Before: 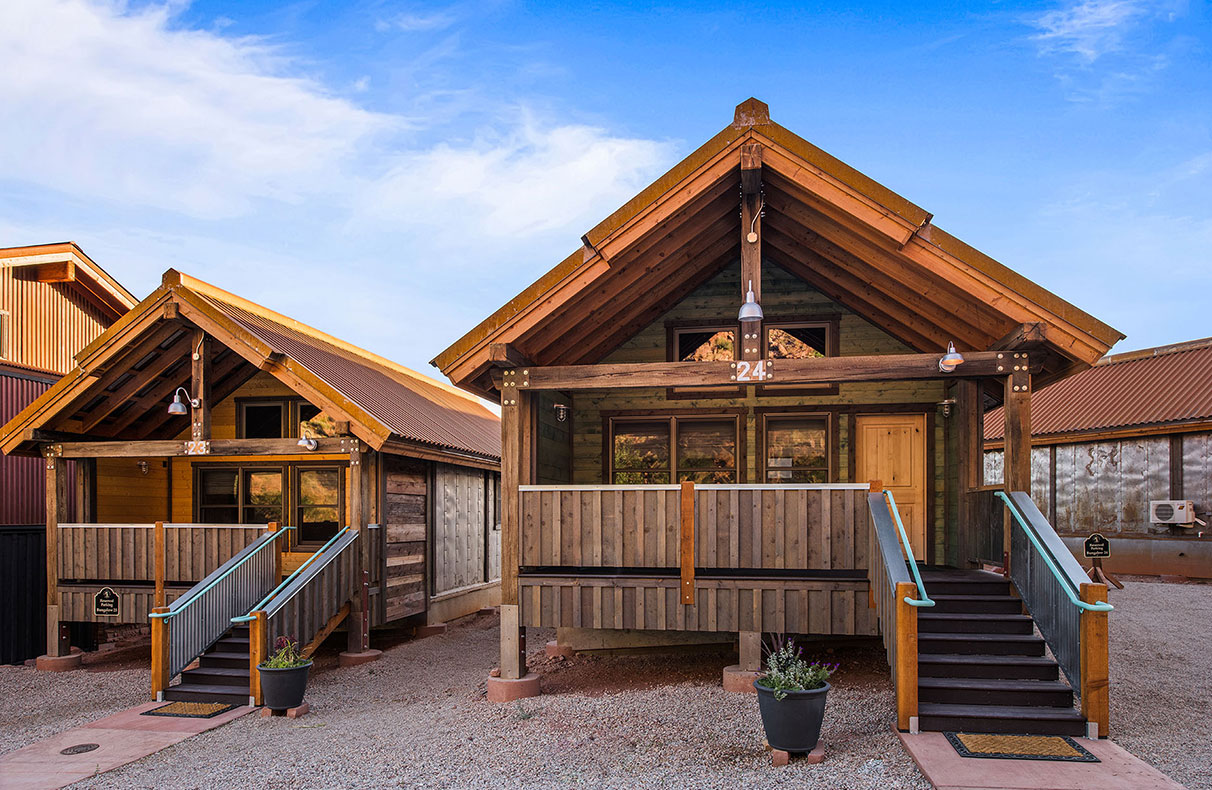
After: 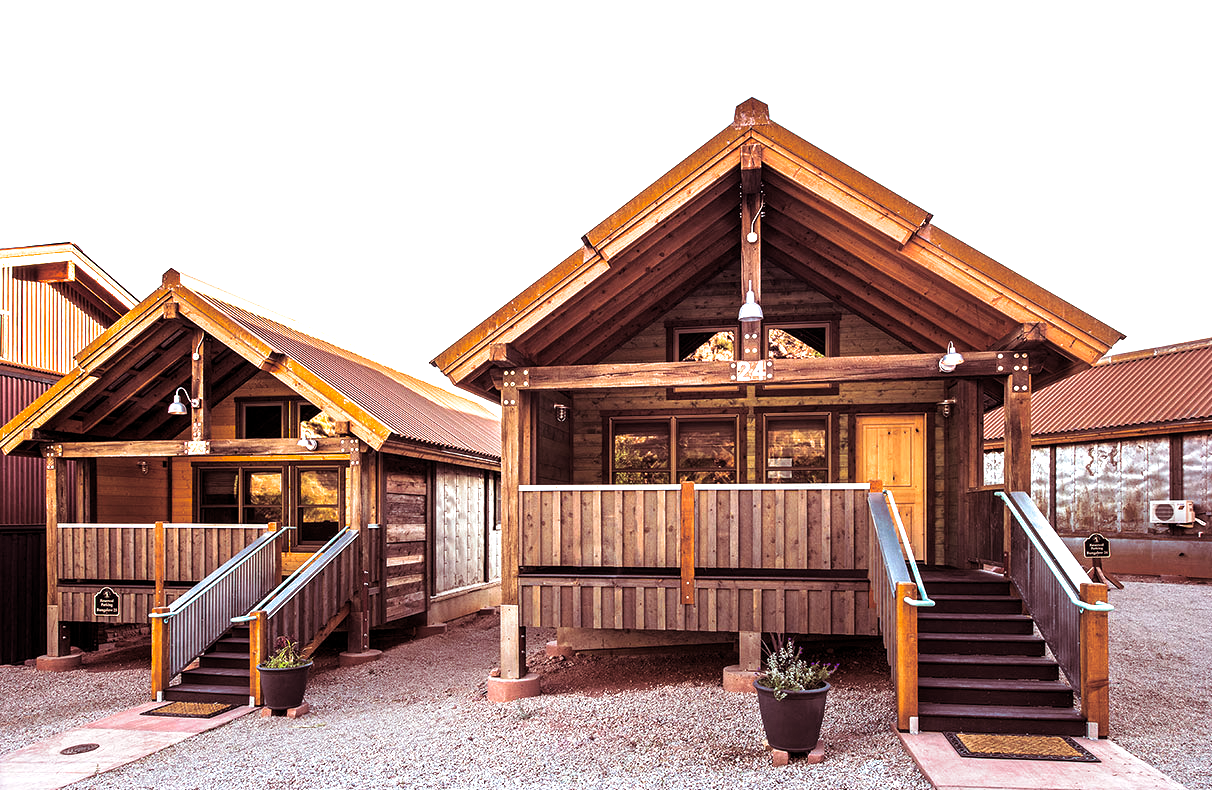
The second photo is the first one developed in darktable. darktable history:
white balance: emerald 1
levels: levels [0.012, 0.367, 0.697]
split-toning: highlights › hue 180°
